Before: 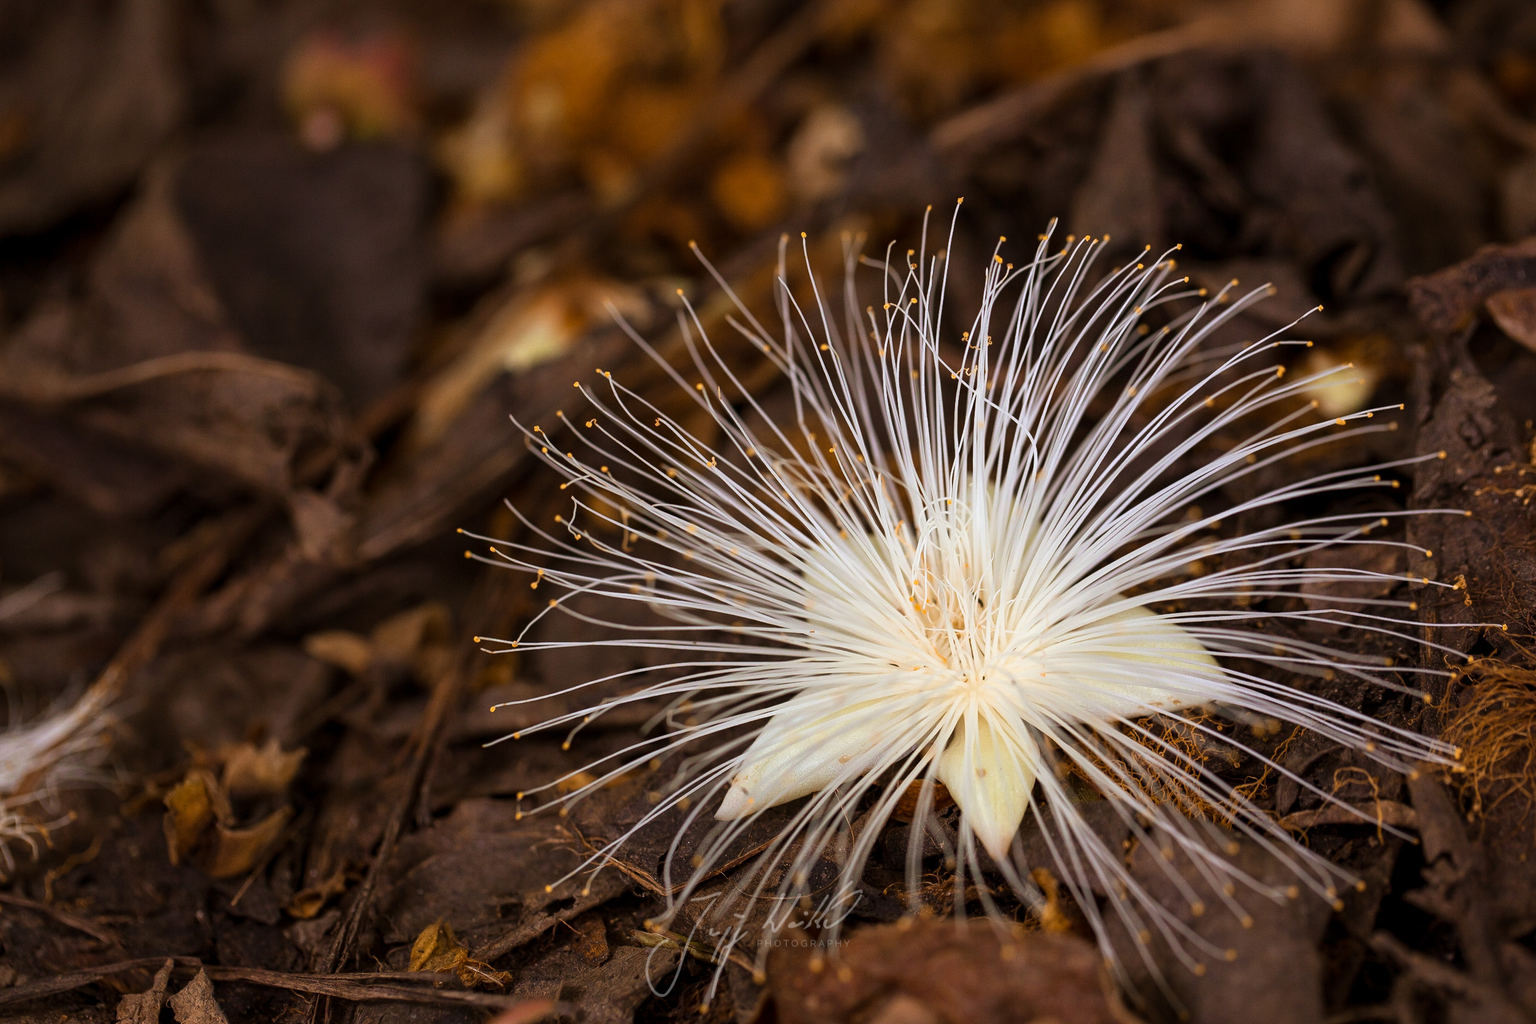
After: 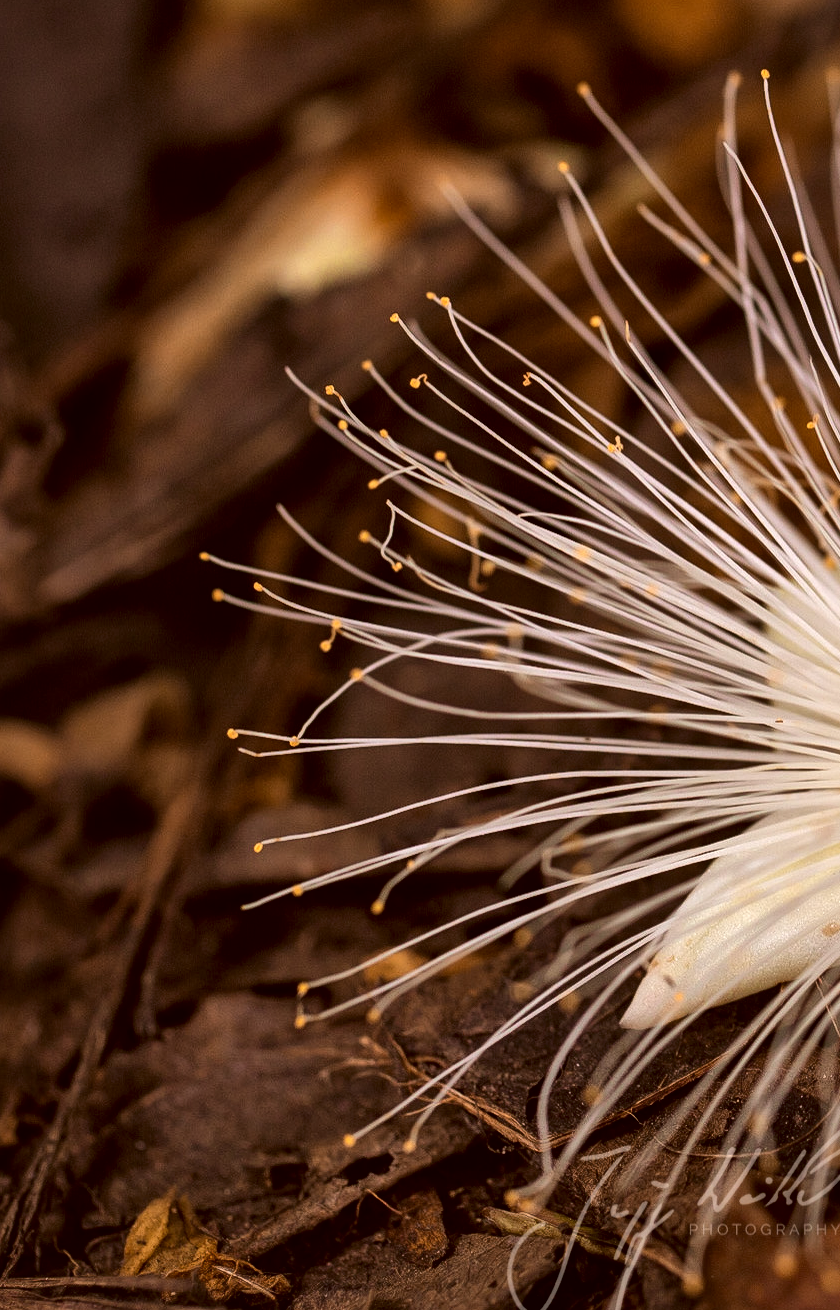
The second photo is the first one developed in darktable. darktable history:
crop and rotate: left 21.77%, top 18.528%, right 44.676%, bottom 2.997%
color correction: highlights a* 6.27, highlights b* 8.19, shadows a* 5.94, shadows b* 7.23, saturation 0.9
local contrast: mode bilateral grid, contrast 25, coarseness 60, detail 151%, midtone range 0.2
